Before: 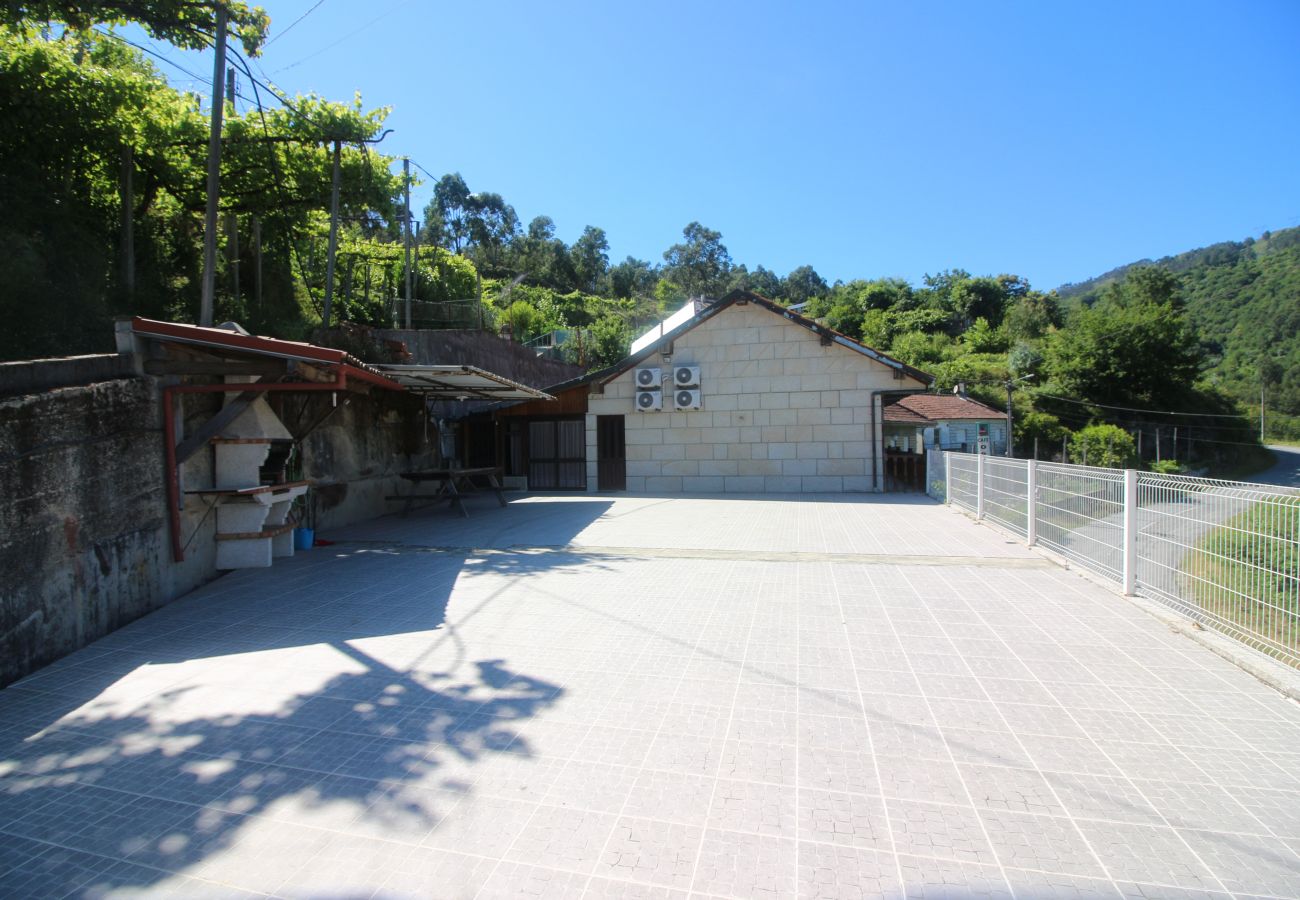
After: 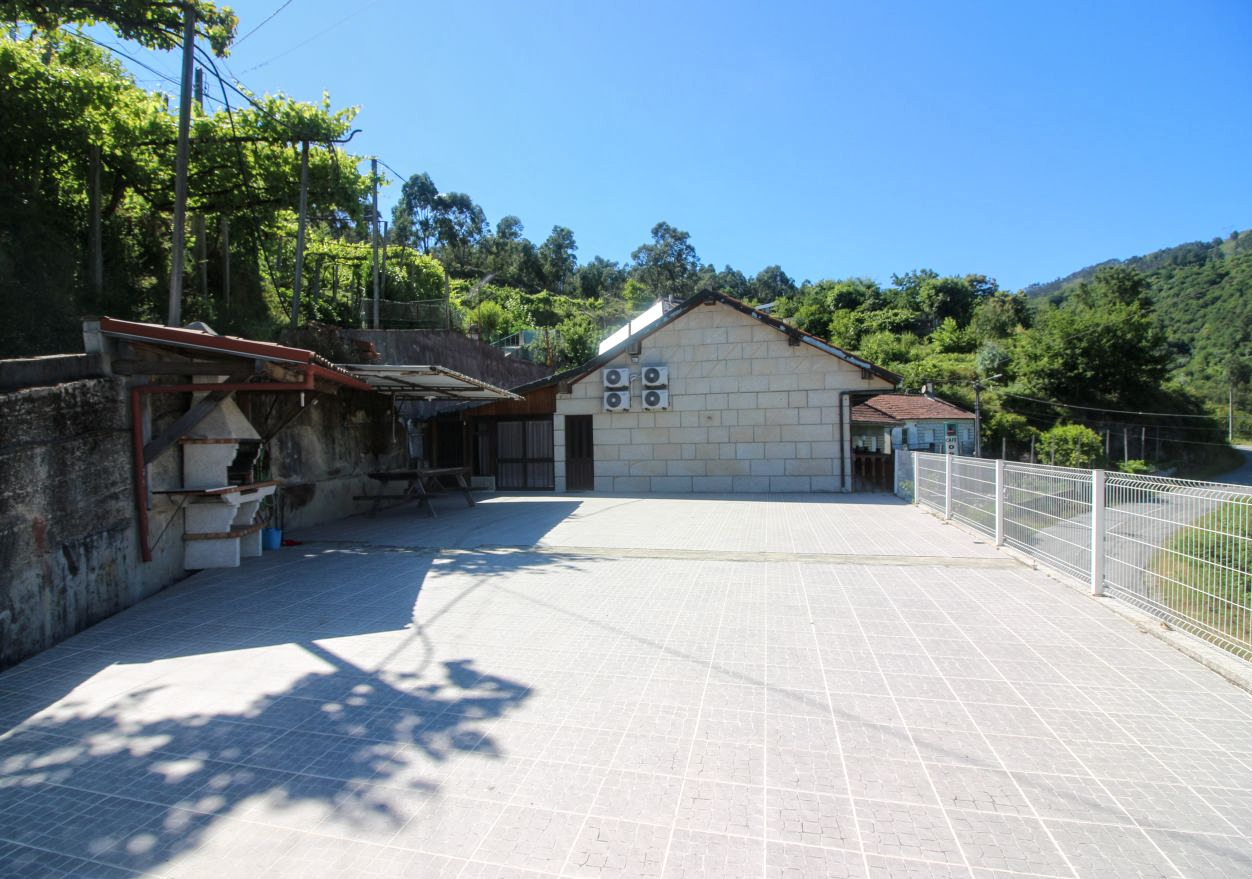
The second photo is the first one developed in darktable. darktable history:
crop and rotate: left 2.536%, right 1.107%, bottom 2.246%
local contrast: on, module defaults
